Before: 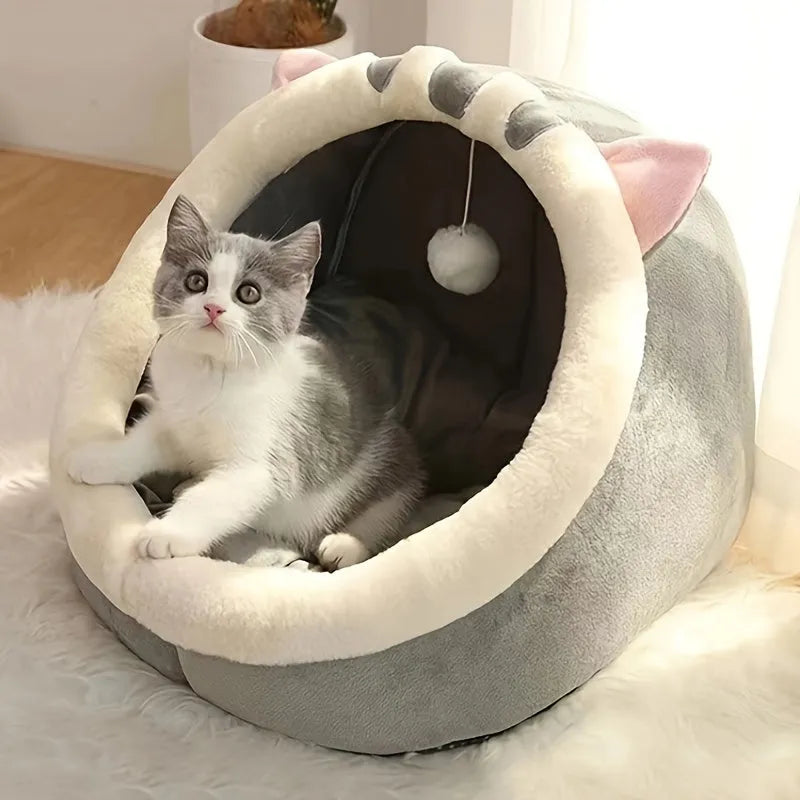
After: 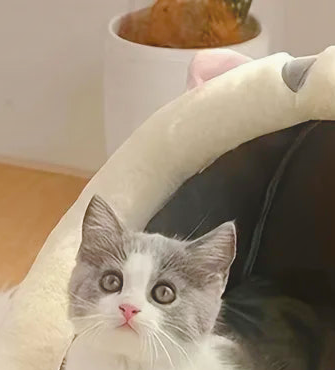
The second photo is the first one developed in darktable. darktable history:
shadows and highlights: shadows -20, white point adjustment -2, highlights -35
bloom: on, module defaults
crop and rotate: left 10.817%, top 0.062%, right 47.194%, bottom 53.626%
color balance rgb: perceptual saturation grading › global saturation 20%, perceptual saturation grading › highlights -25%, perceptual saturation grading › shadows 25%
